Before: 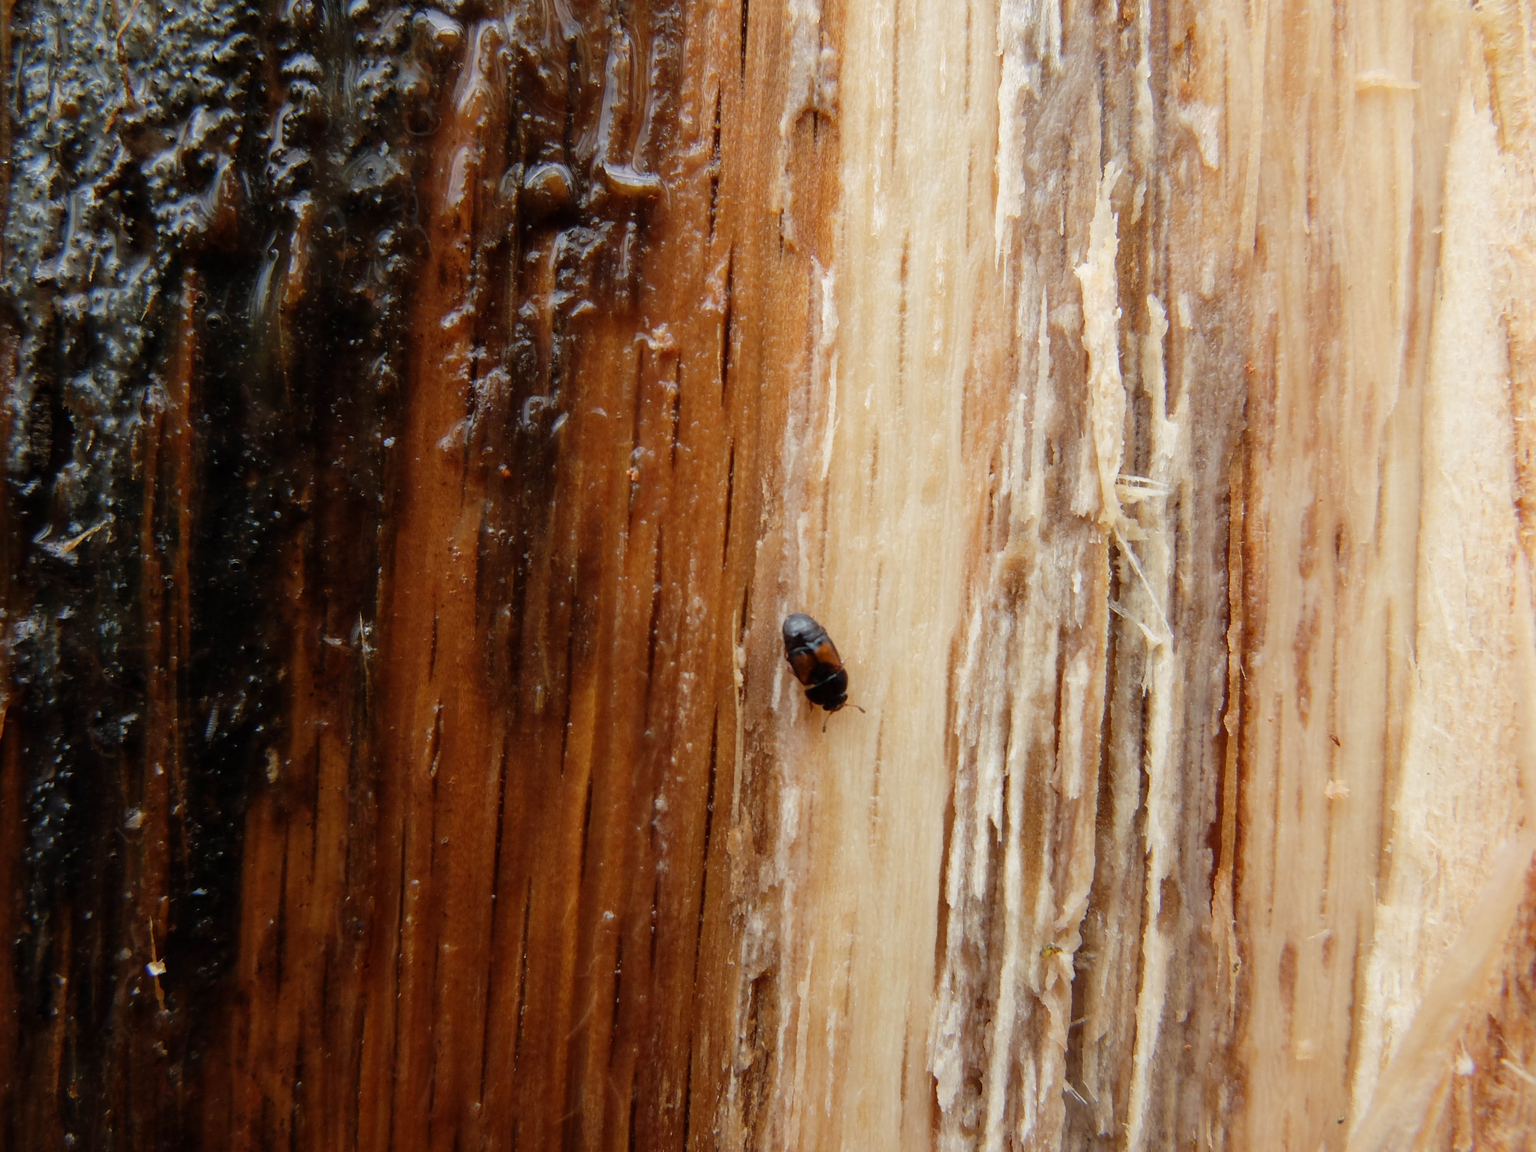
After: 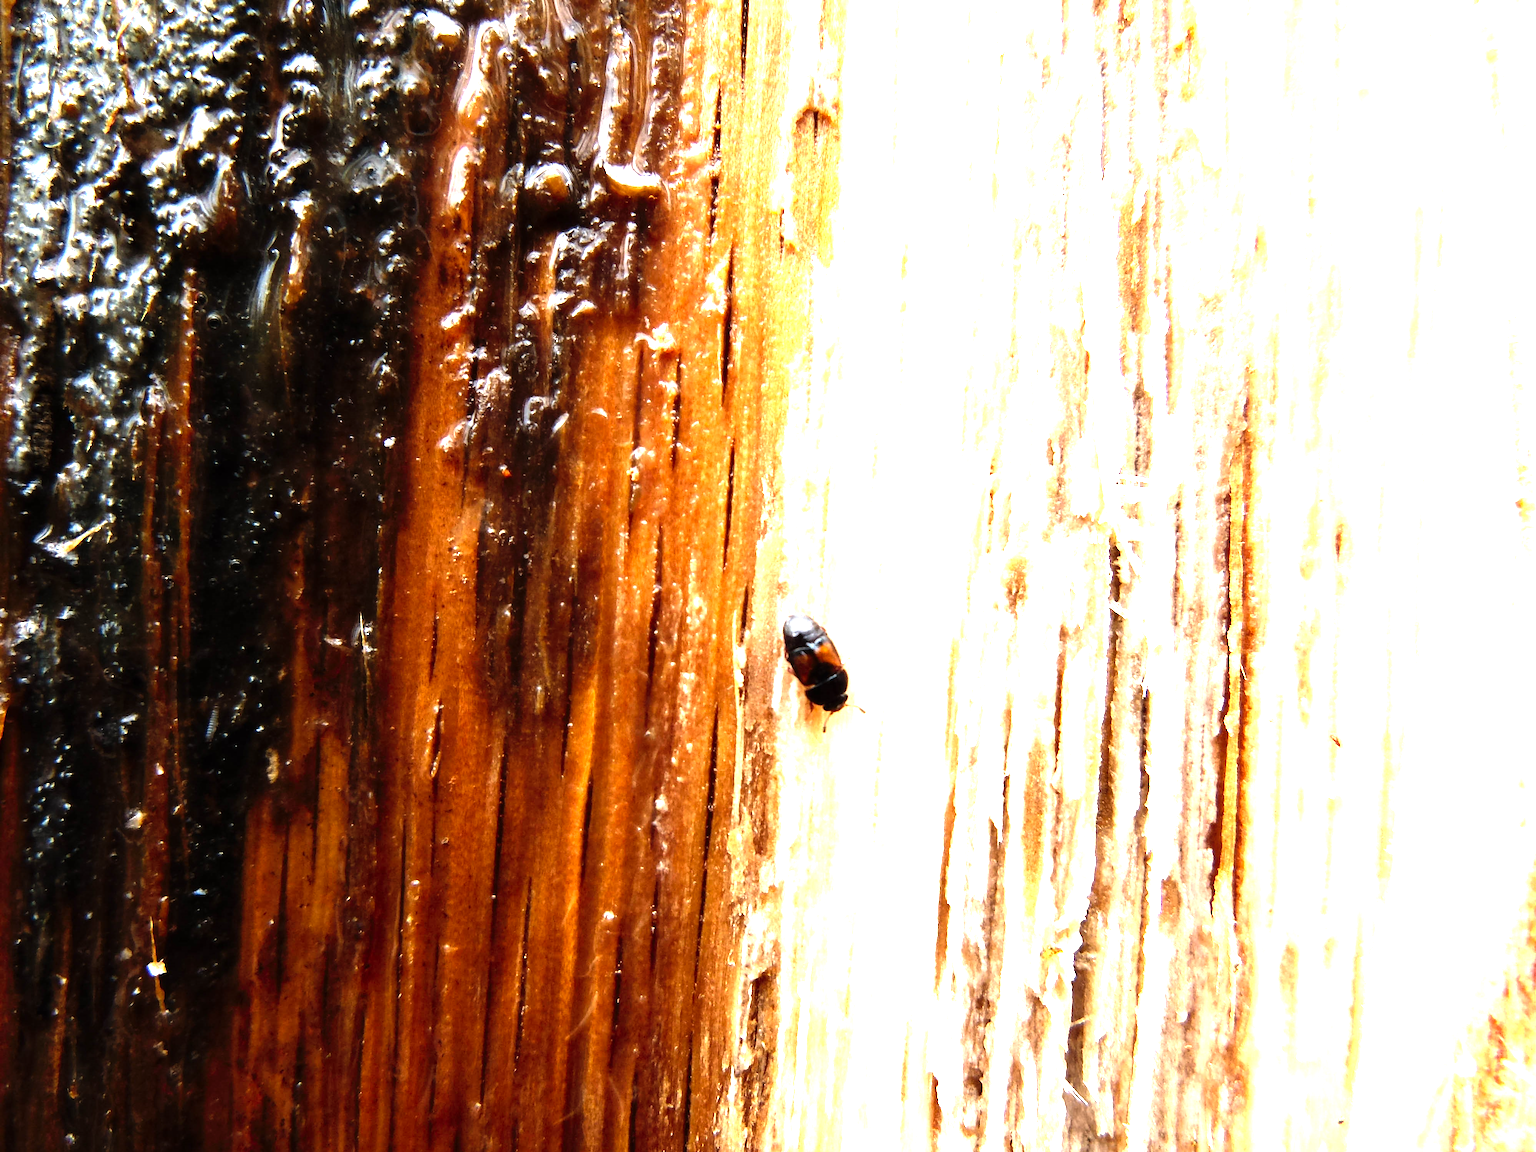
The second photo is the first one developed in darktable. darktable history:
tone equalizer: -8 EV -0.738 EV, -7 EV -0.686 EV, -6 EV -0.587 EV, -5 EV -0.385 EV, -3 EV 0.395 EV, -2 EV 0.6 EV, -1 EV 0.682 EV, +0 EV 0.719 EV, edges refinement/feathering 500, mask exposure compensation -1.57 EV, preserve details no
levels: levels [0, 0.281, 0.562]
